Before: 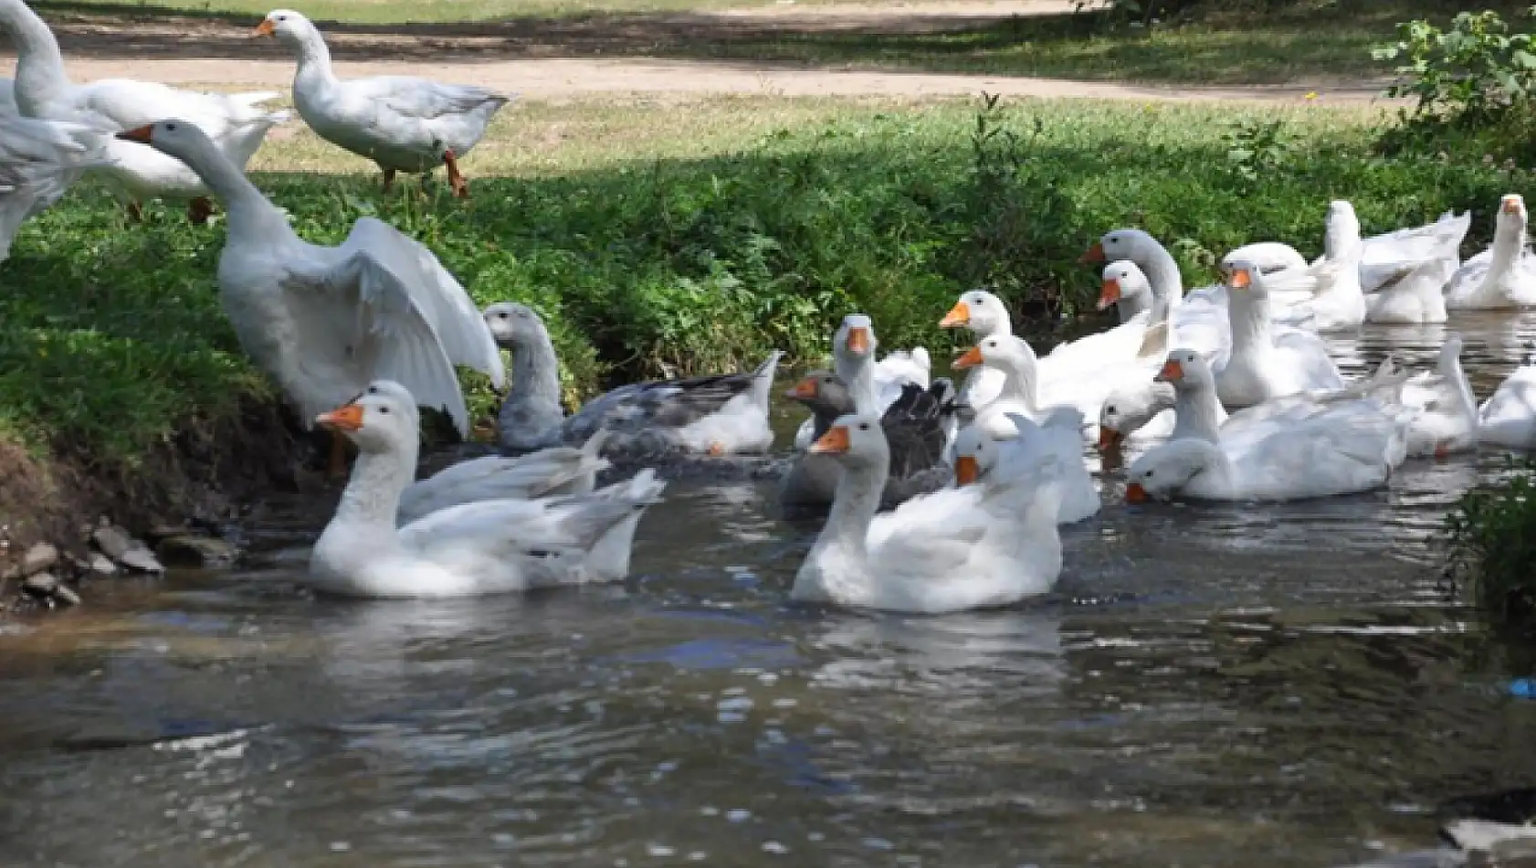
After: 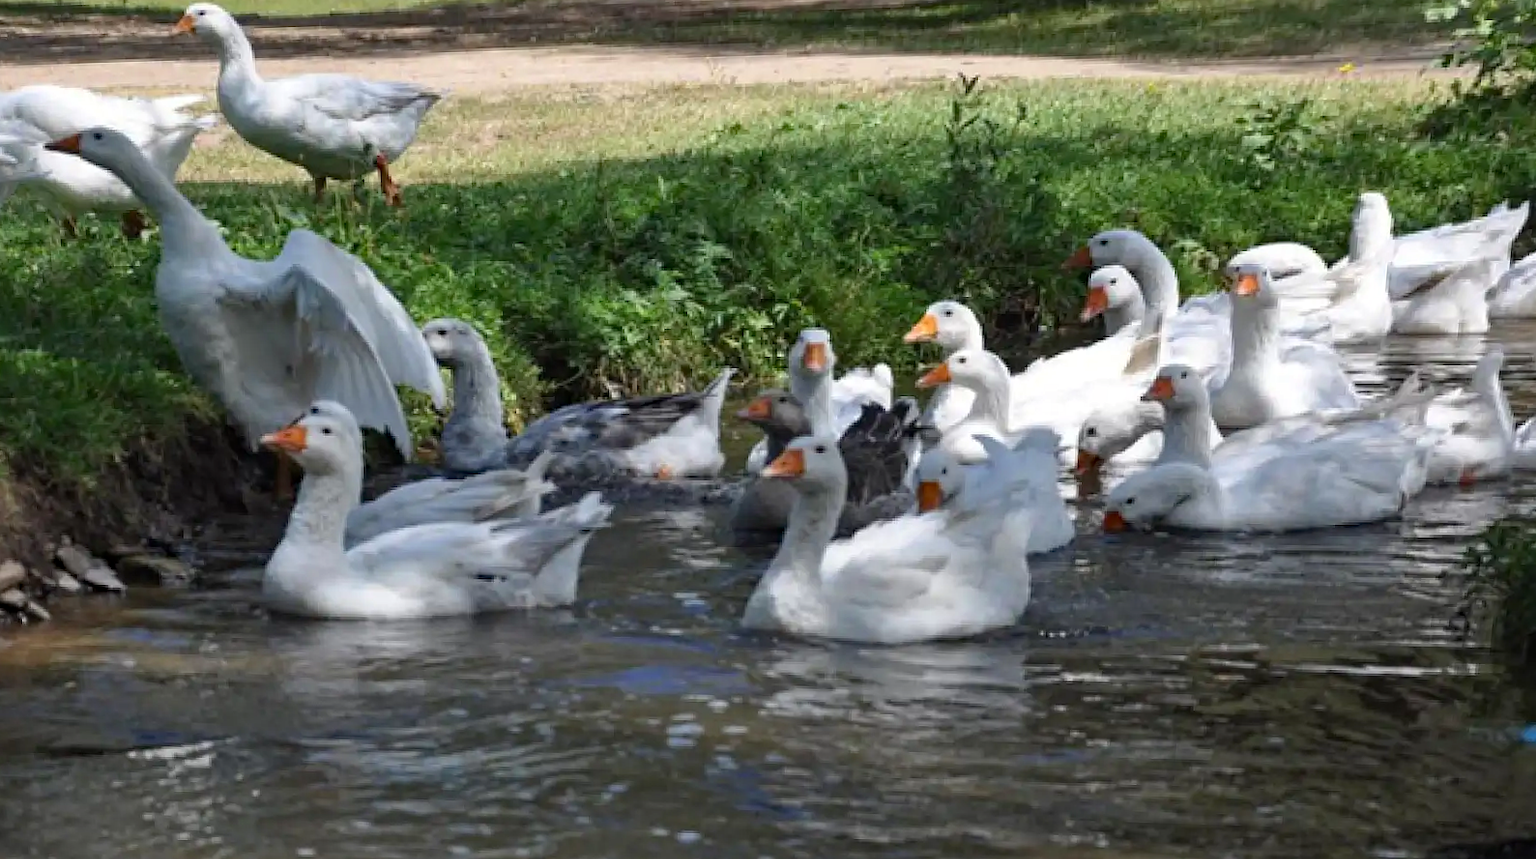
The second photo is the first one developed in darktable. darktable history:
rotate and perspective: rotation 0.062°, lens shift (vertical) 0.115, lens shift (horizontal) -0.133, crop left 0.047, crop right 0.94, crop top 0.061, crop bottom 0.94
haze removal: compatibility mode true, adaptive false
